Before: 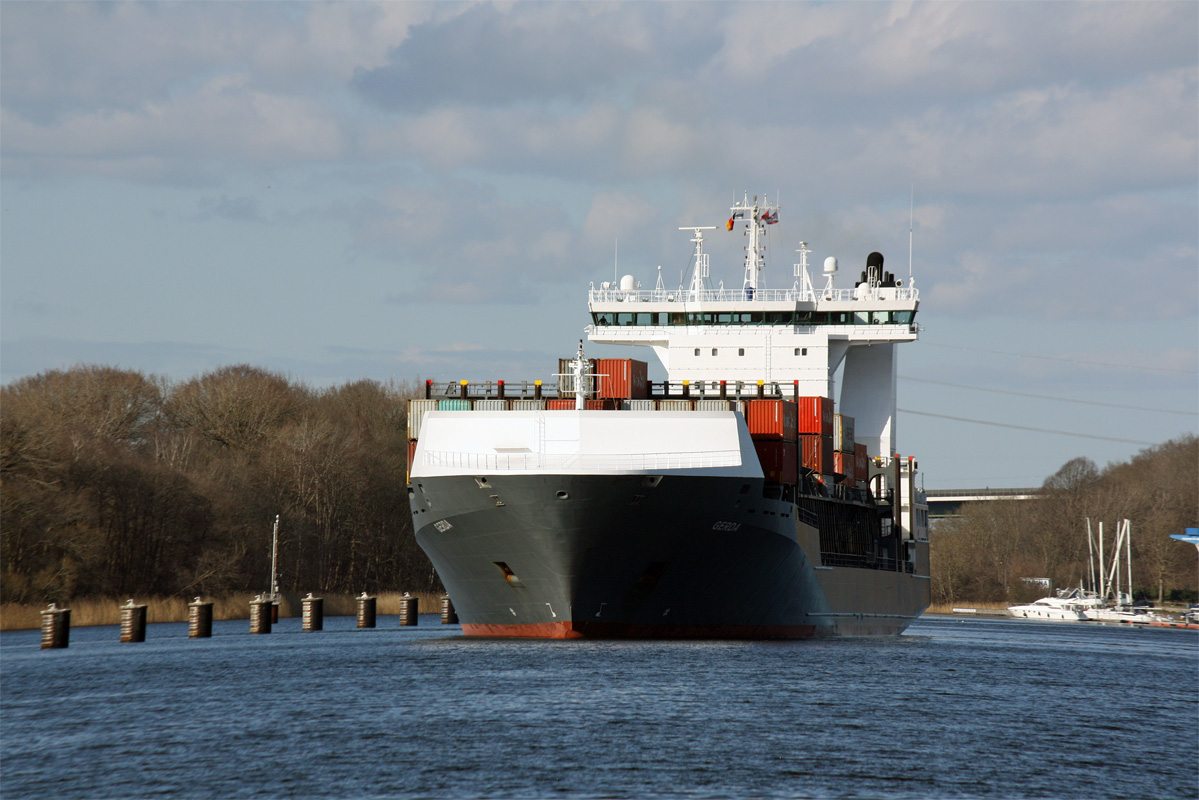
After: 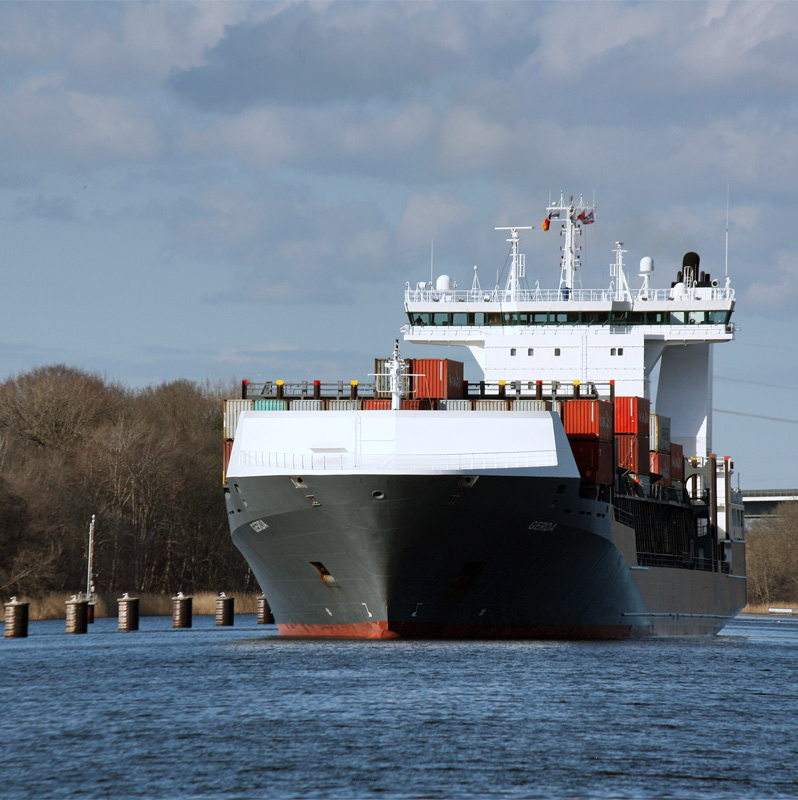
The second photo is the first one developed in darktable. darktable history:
shadows and highlights: white point adjustment 0.029, soften with gaussian
color correction: highlights a* -0.801, highlights b* -8.76
crop and rotate: left 15.411%, right 18.004%
